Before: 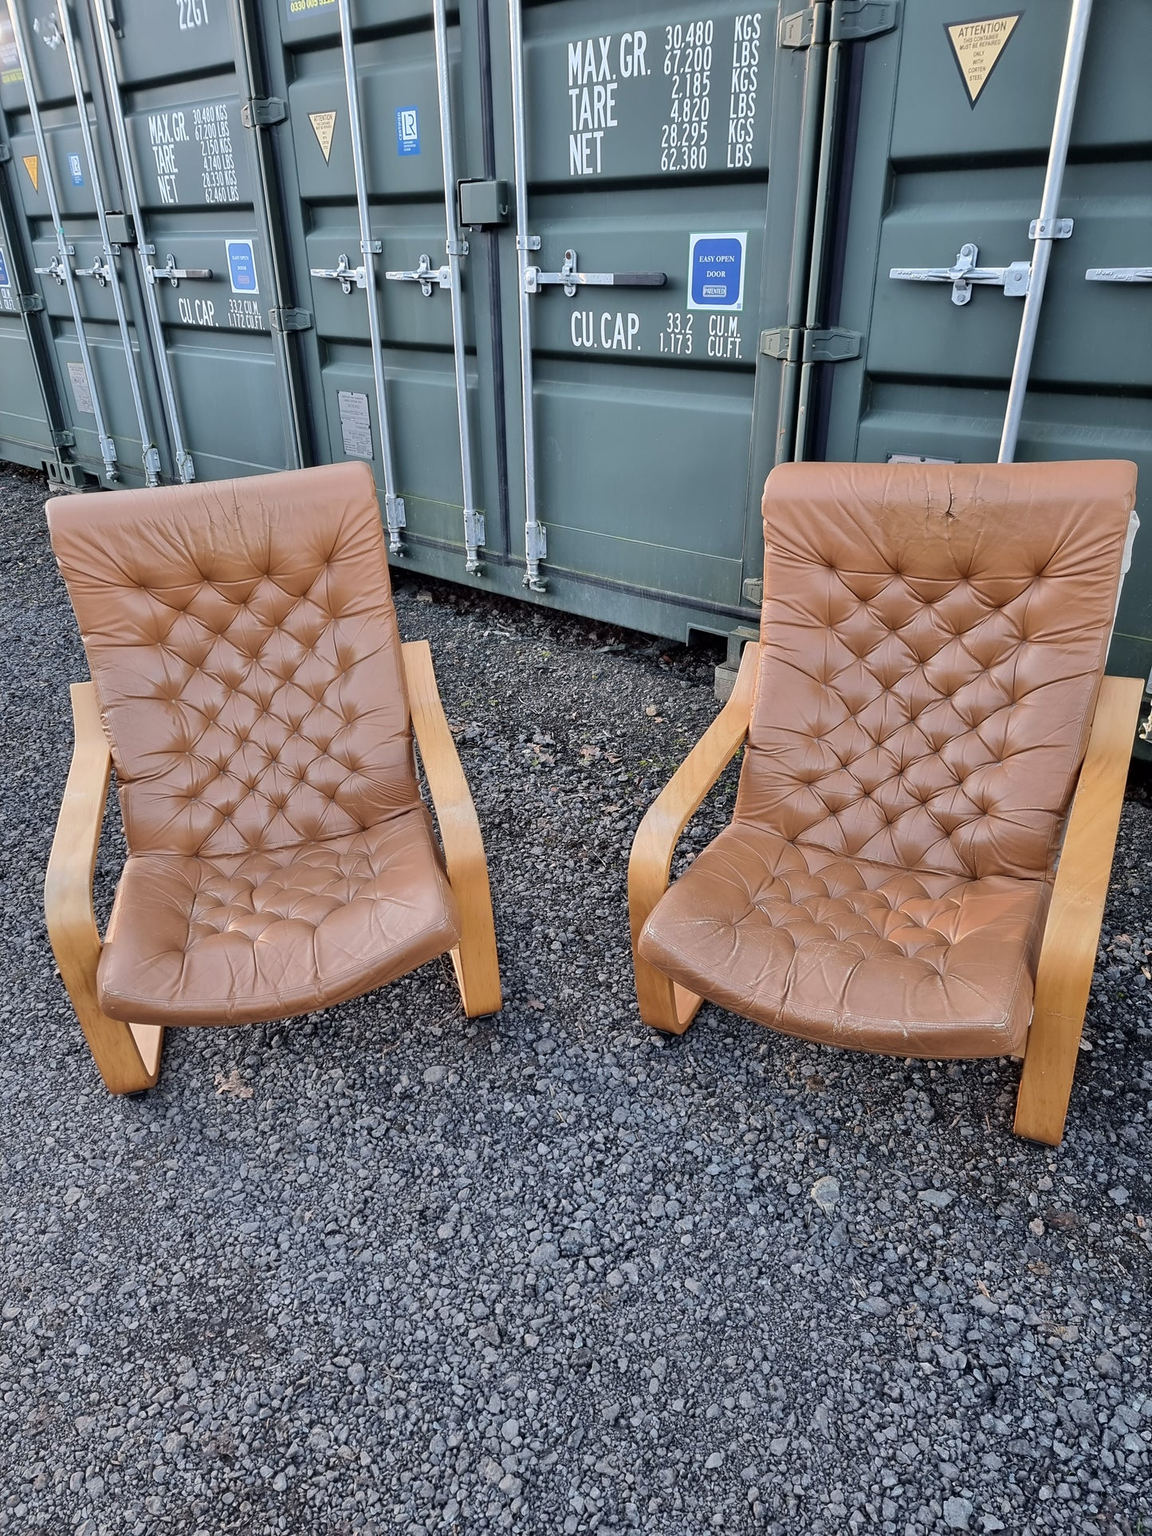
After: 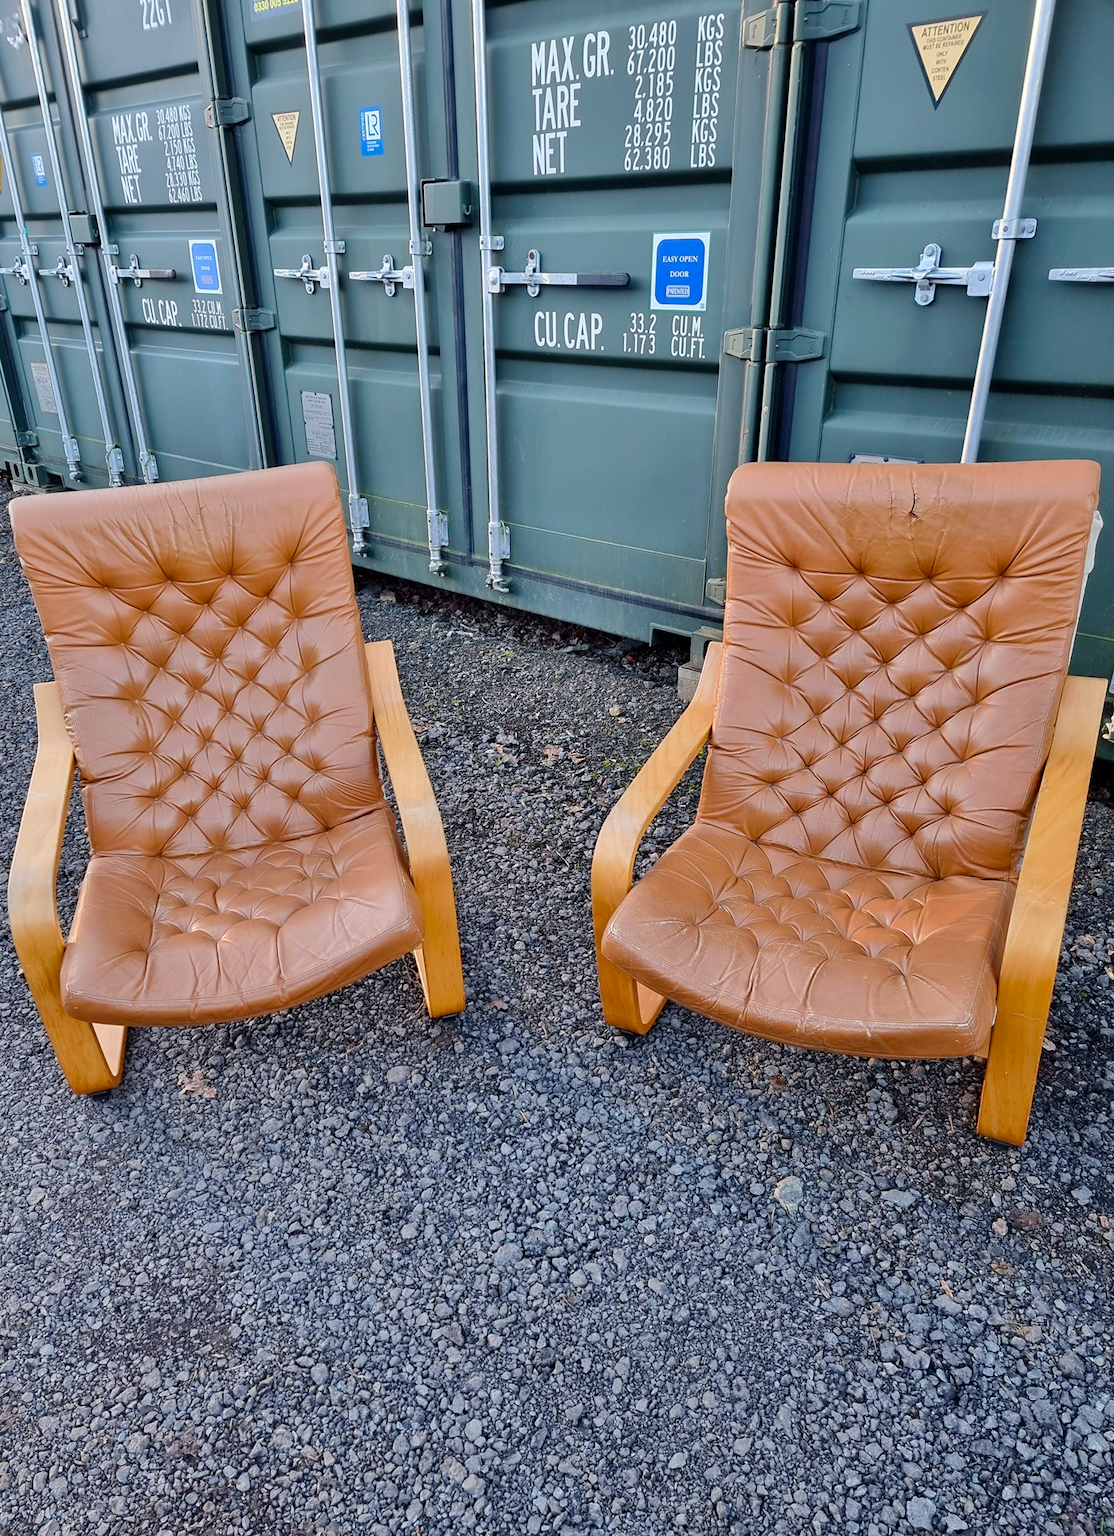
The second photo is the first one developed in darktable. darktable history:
color balance rgb: perceptual saturation grading › global saturation 35%, perceptual saturation grading › highlights -30%, perceptual saturation grading › shadows 35%, perceptual brilliance grading › global brilliance 3%, perceptual brilliance grading › highlights -3%, perceptual brilliance grading › shadows 3%
crop and rotate: left 3.238%
contrast brightness saturation: saturation 0.1
